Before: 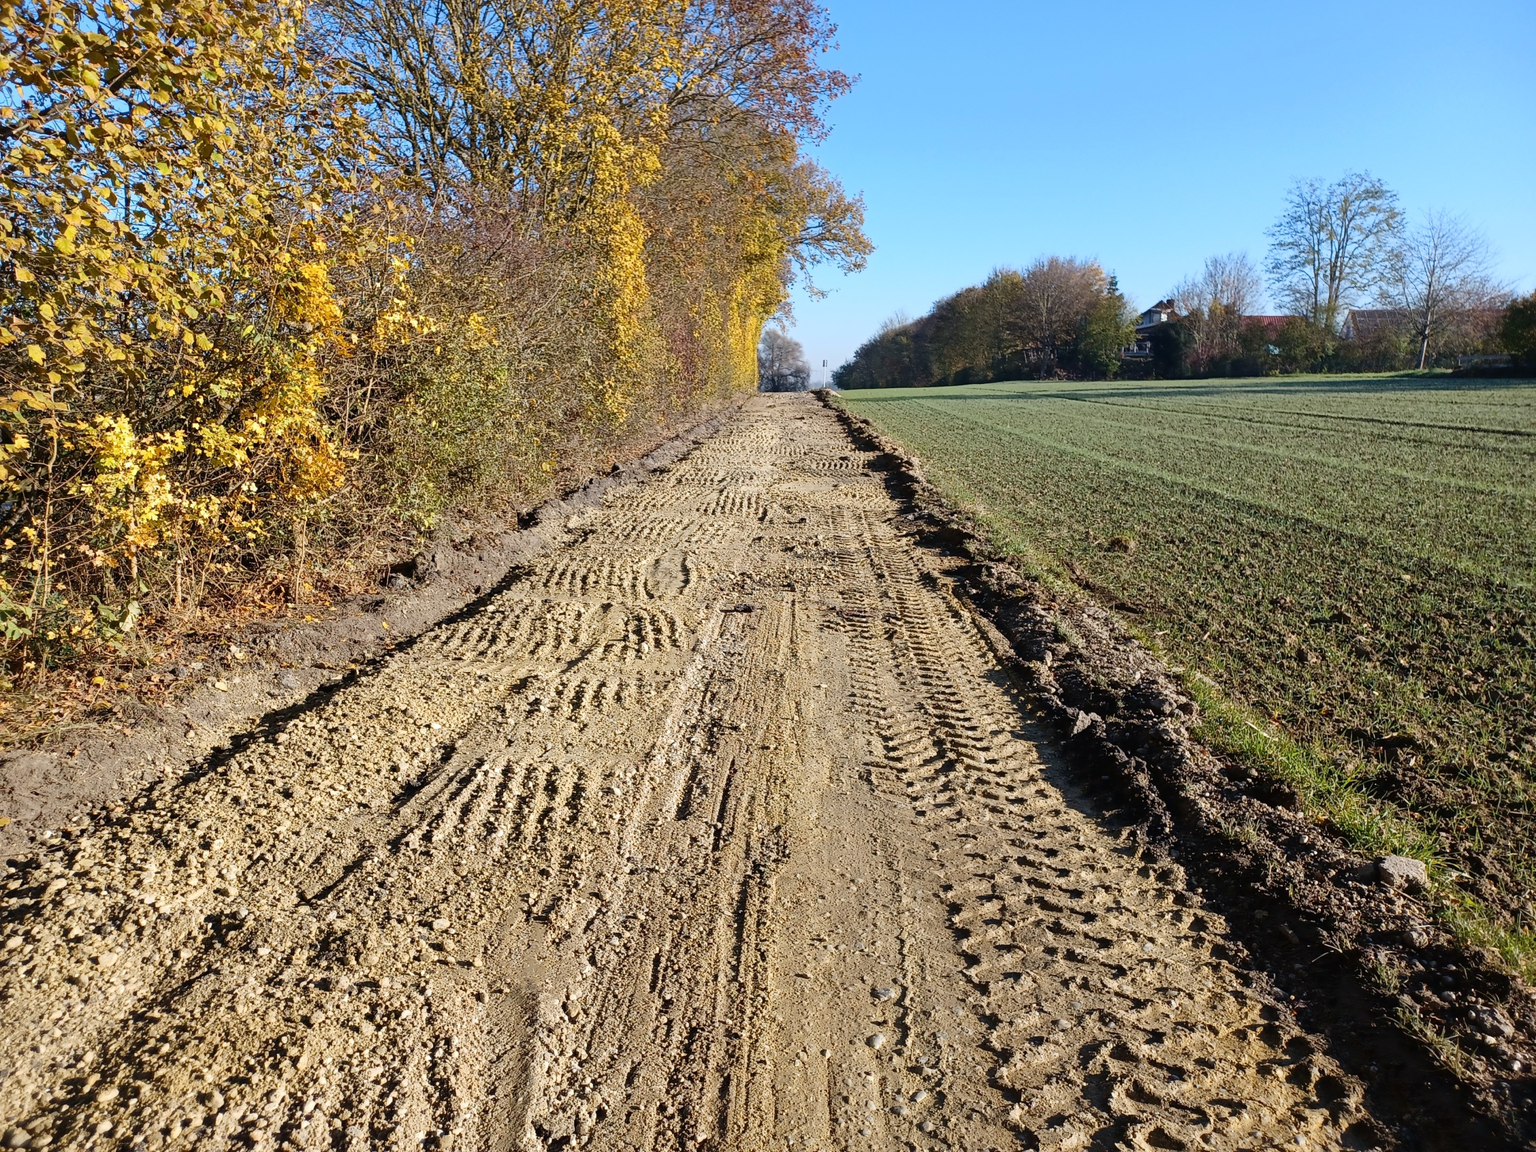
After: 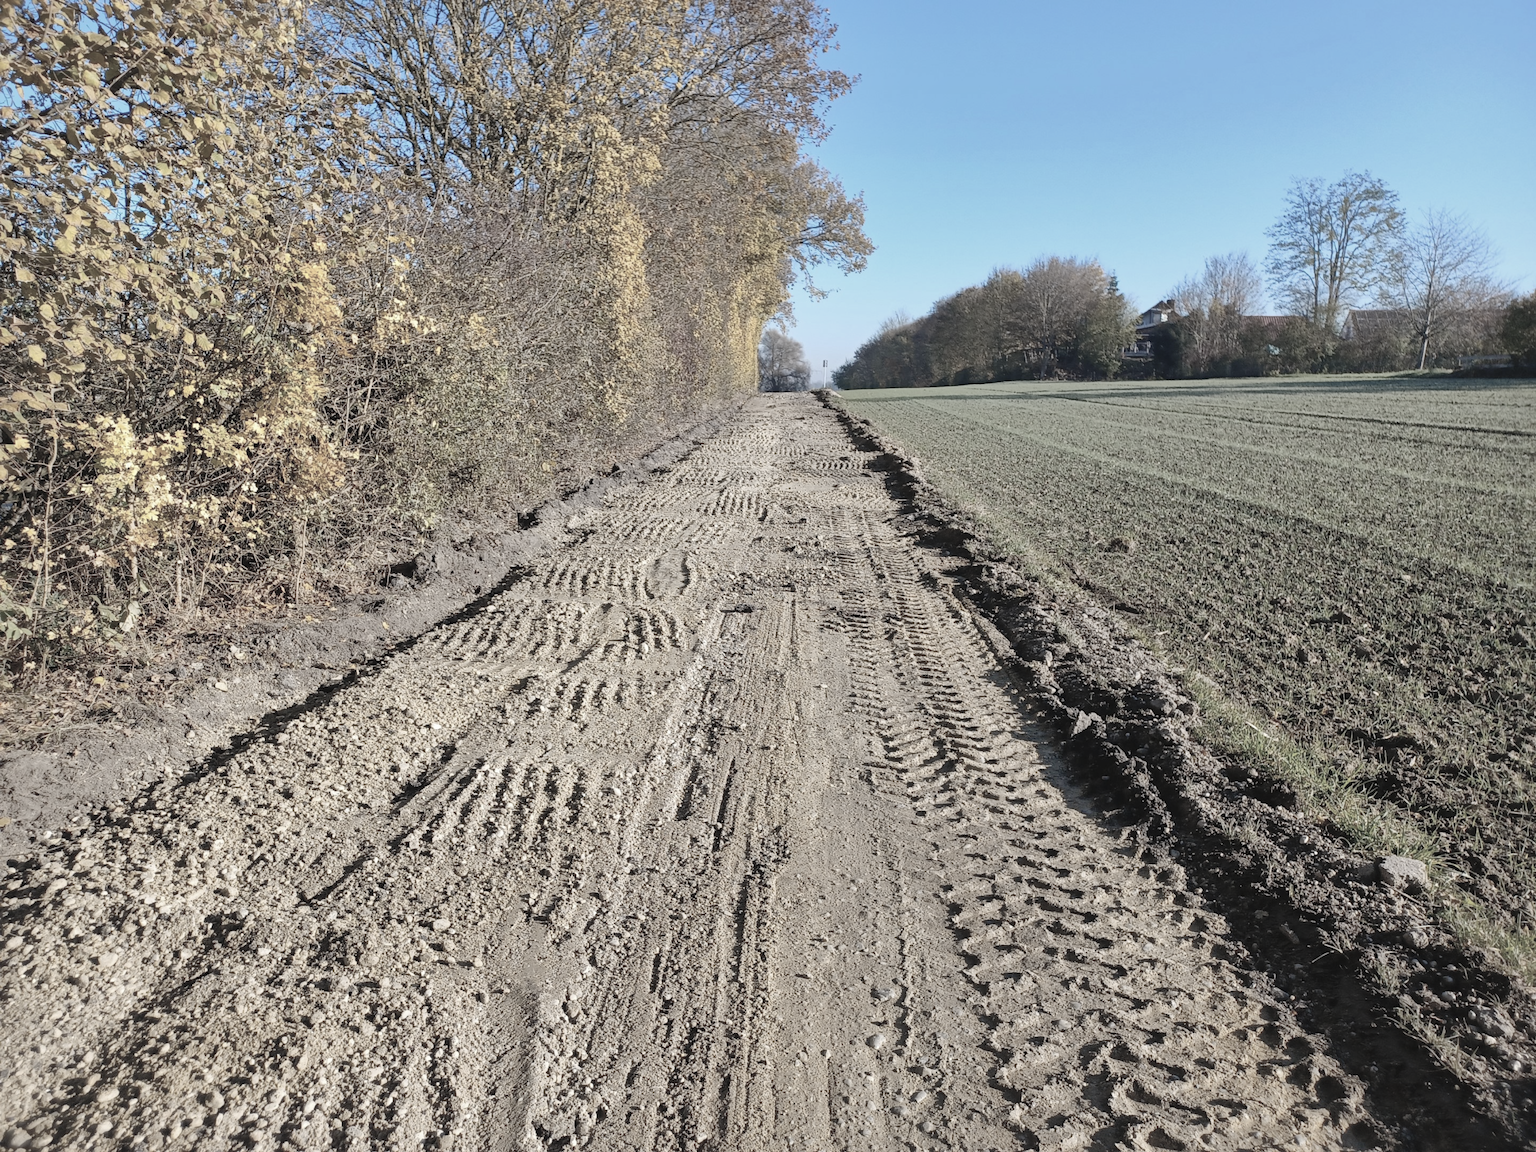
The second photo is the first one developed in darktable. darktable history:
color zones: curves: ch1 [(0.238, 0.163) (0.476, 0.2) (0.733, 0.322) (0.848, 0.134)]
contrast brightness saturation: brightness 0.13
shadows and highlights: on, module defaults
